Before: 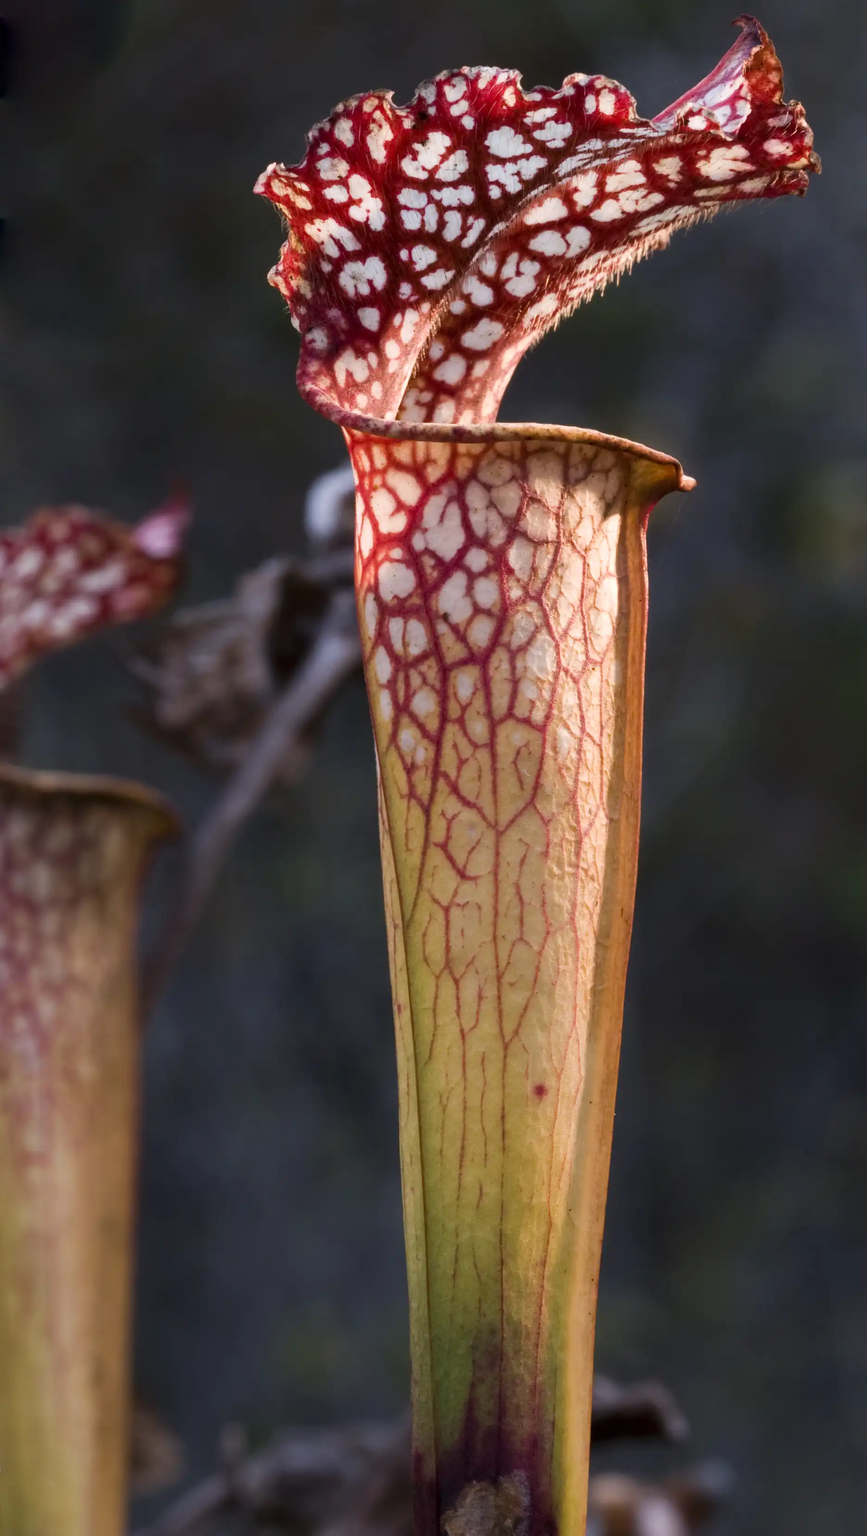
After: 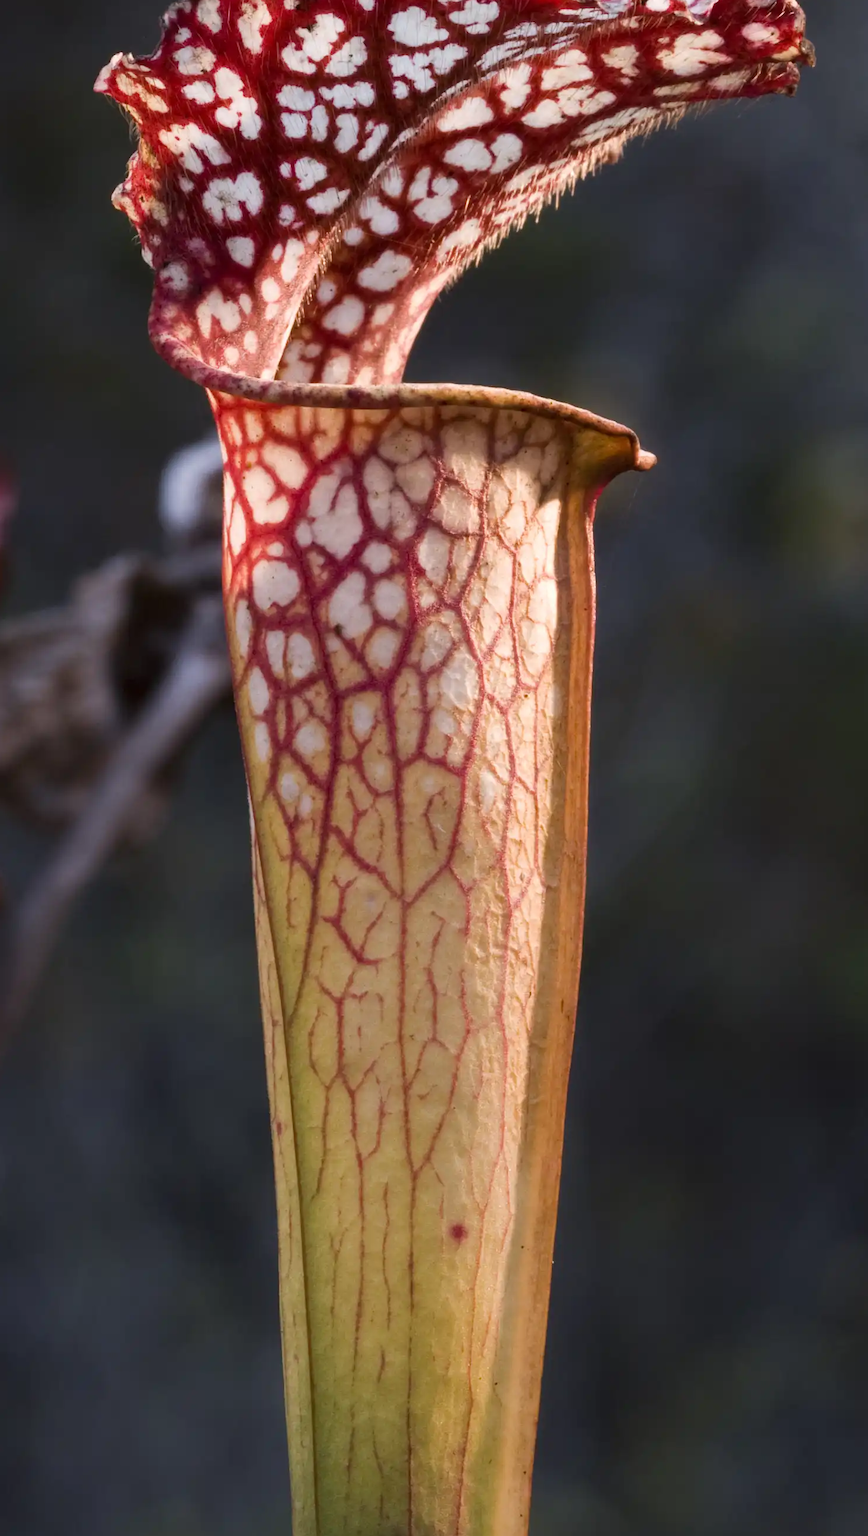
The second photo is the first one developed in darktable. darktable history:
rgb curve: mode RGB, independent channels
exposure: compensate highlight preservation false
crop and rotate: left 20.74%, top 7.912%, right 0.375%, bottom 13.378%
